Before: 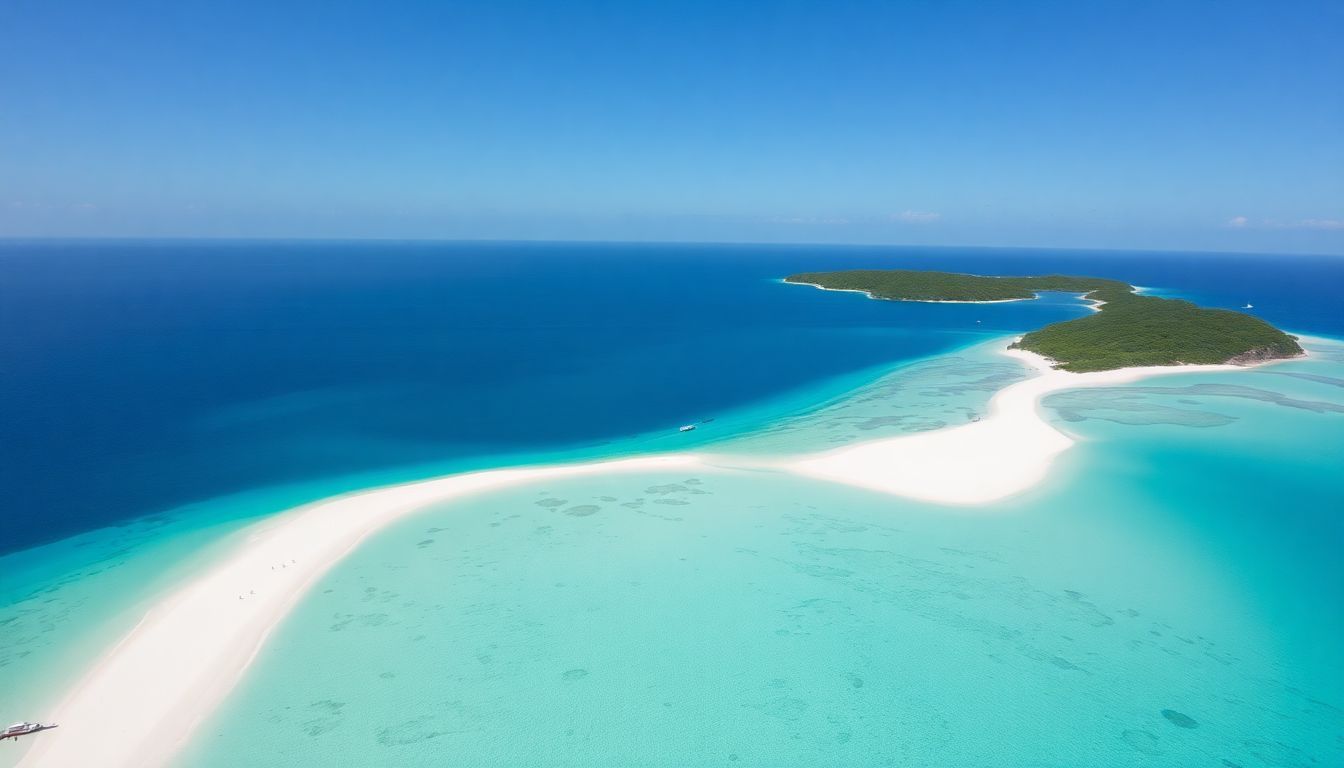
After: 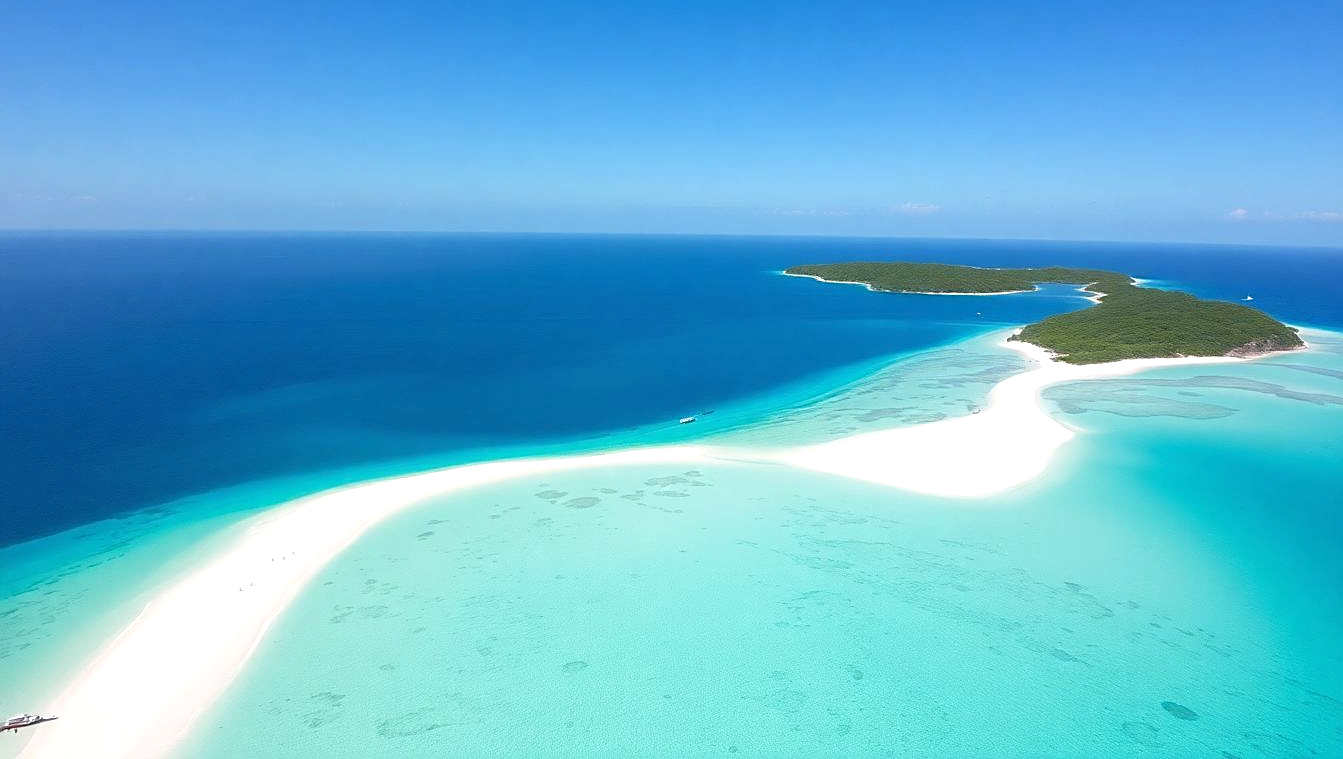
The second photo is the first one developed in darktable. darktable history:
exposure: black level correction 0, exposure 0.3 EV, compensate highlight preservation false
rotate and perspective: crop left 0, crop top 0
crop: top 1.049%, right 0.001%
sharpen: on, module defaults
